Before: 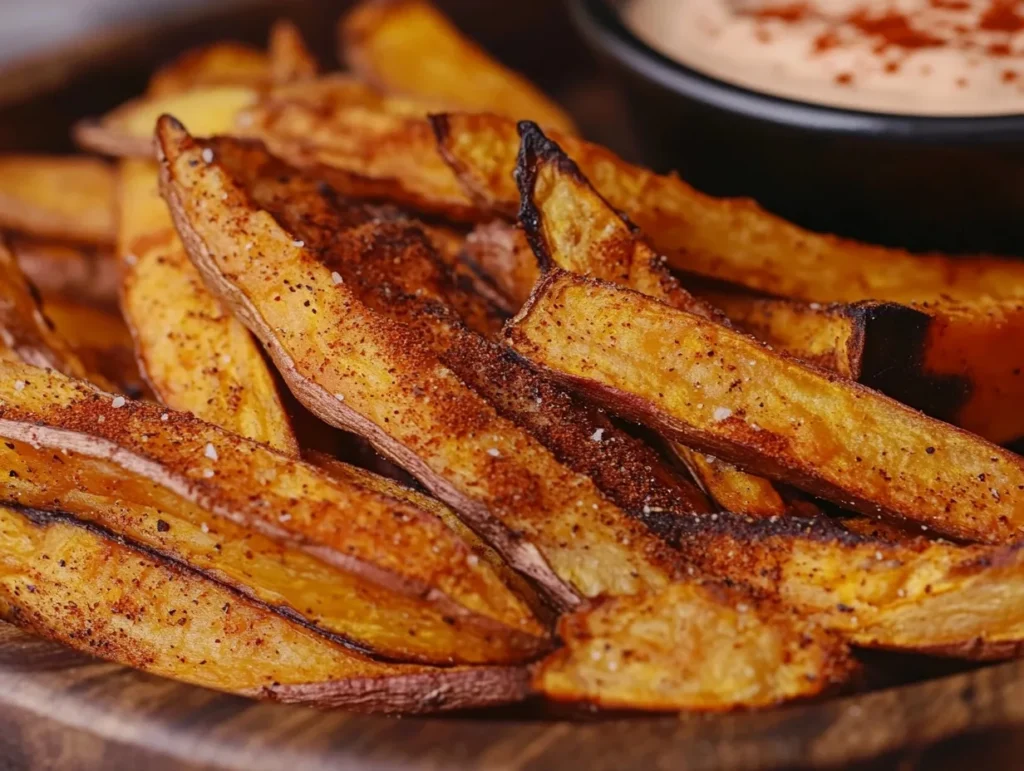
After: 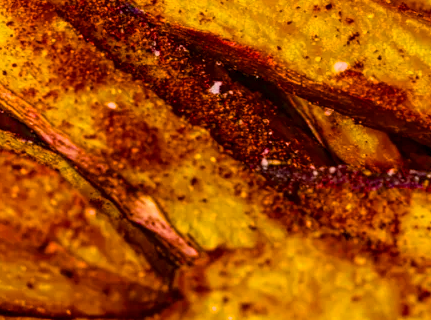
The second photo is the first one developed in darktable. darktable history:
color balance rgb: perceptual saturation grading › global saturation 99.985%, perceptual brilliance grading › global brilliance 11.383%, global vibrance 44.684%
crop: left 37.318%, top 45.085%, right 20.513%, bottom 13.36%
local contrast: on, module defaults
